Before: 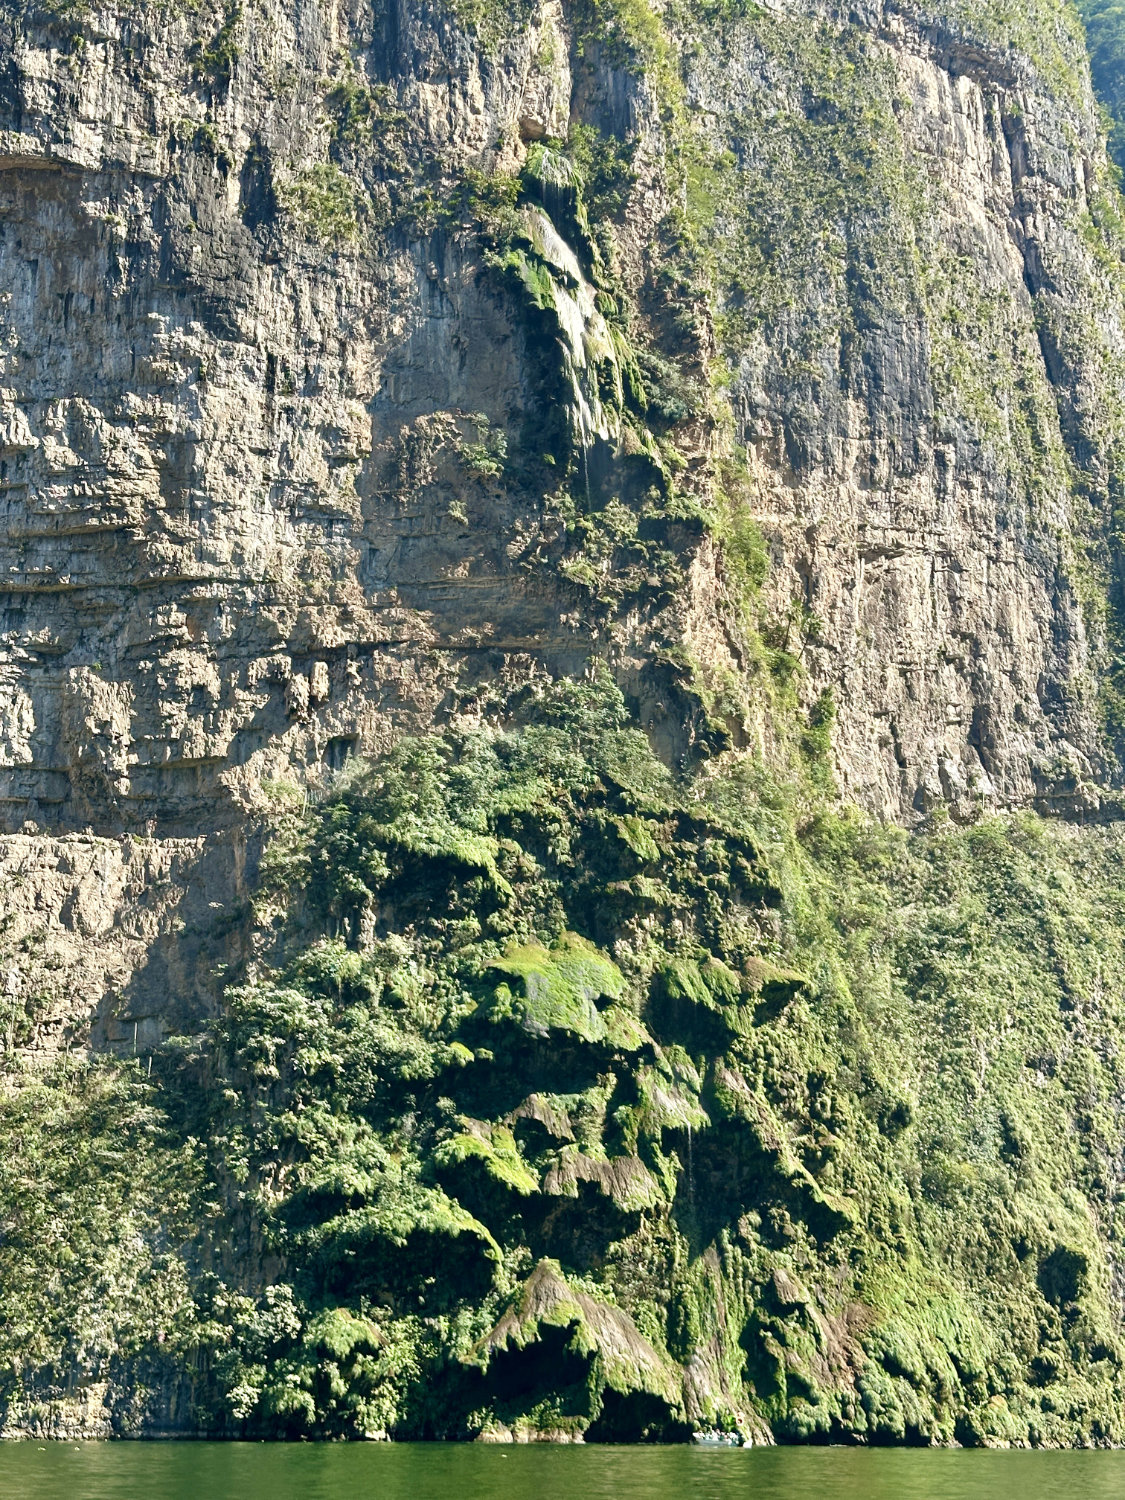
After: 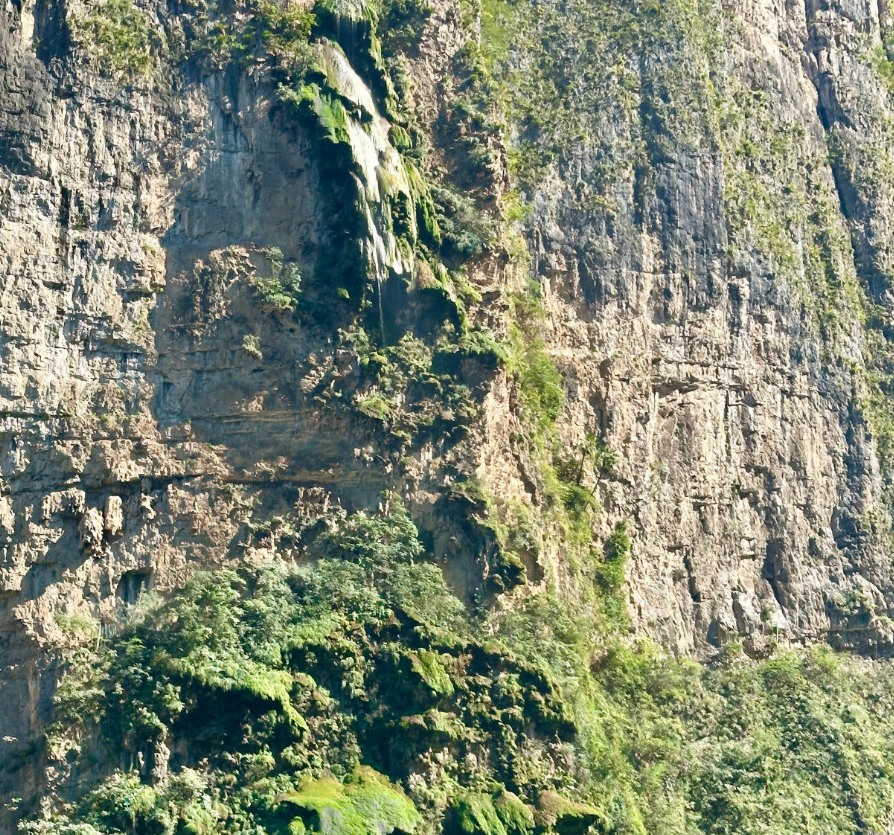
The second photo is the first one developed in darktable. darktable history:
contrast equalizer: y [[0.5 ×4, 0.467, 0.376], [0.5 ×6], [0.5 ×6], [0 ×6], [0 ×6]]
crop: left 18.38%, top 11.092%, right 2.134%, bottom 33.217%
